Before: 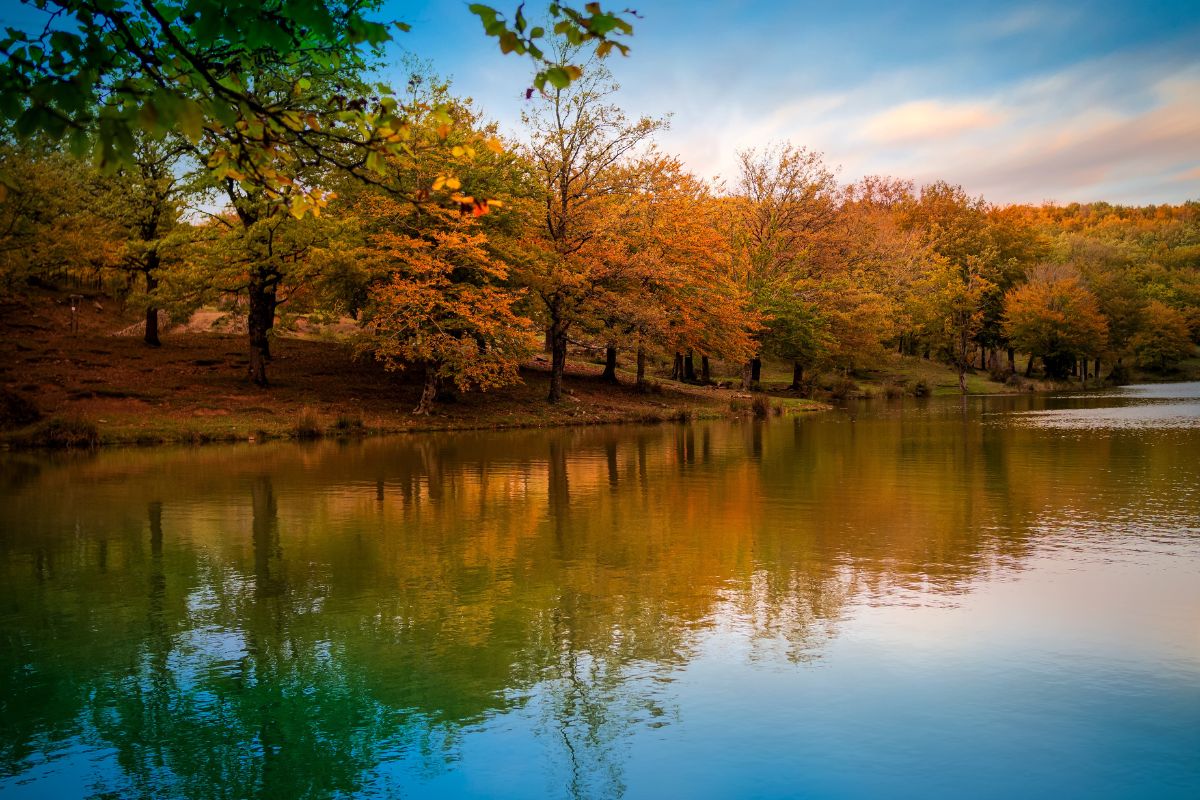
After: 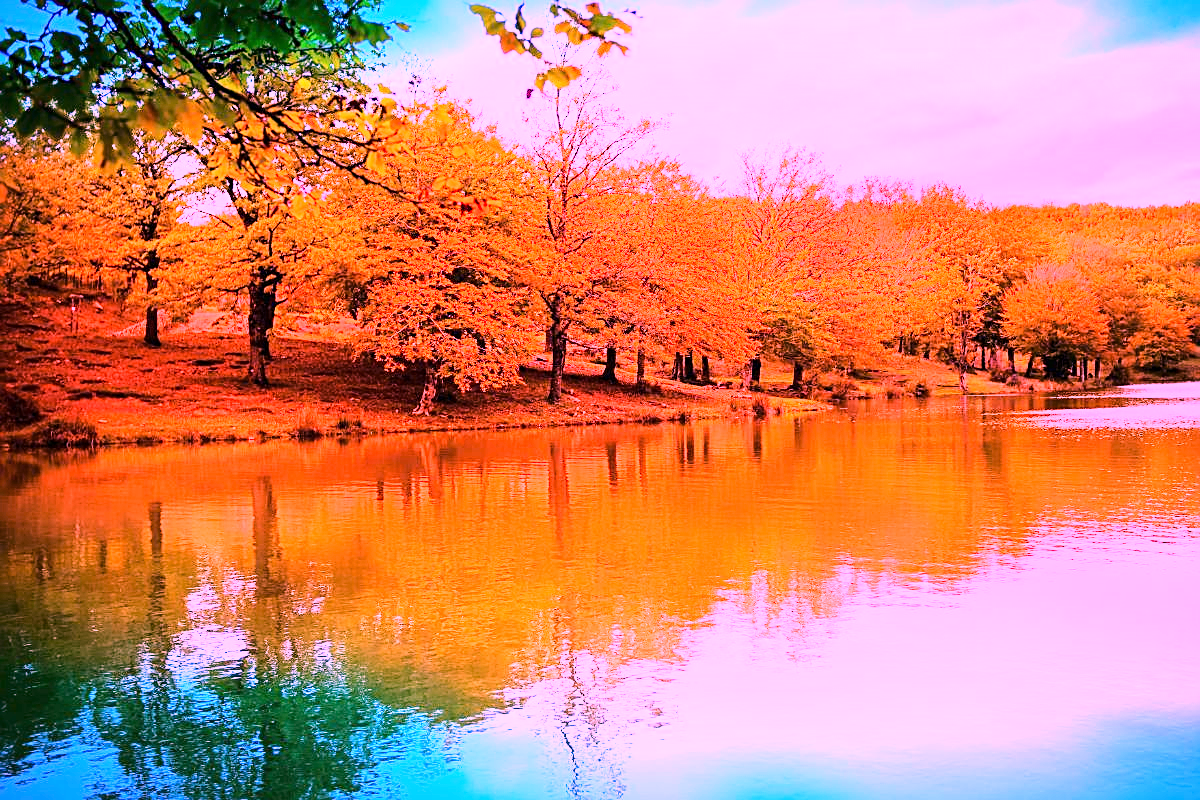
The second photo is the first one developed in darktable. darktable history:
white balance: red 2.012, blue 1.687
sharpen: on, module defaults
base curve: curves: ch0 [(0, 0) (0.028, 0.03) (0.121, 0.232) (0.46, 0.748) (0.859, 0.968) (1, 1)]
exposure: black level correction 0, exposure 0.877 EV, compensate exposure bias true, compensate highlight preservation false | blend: blend mode normal, opacity 100%; mask: uniform (no mask)
